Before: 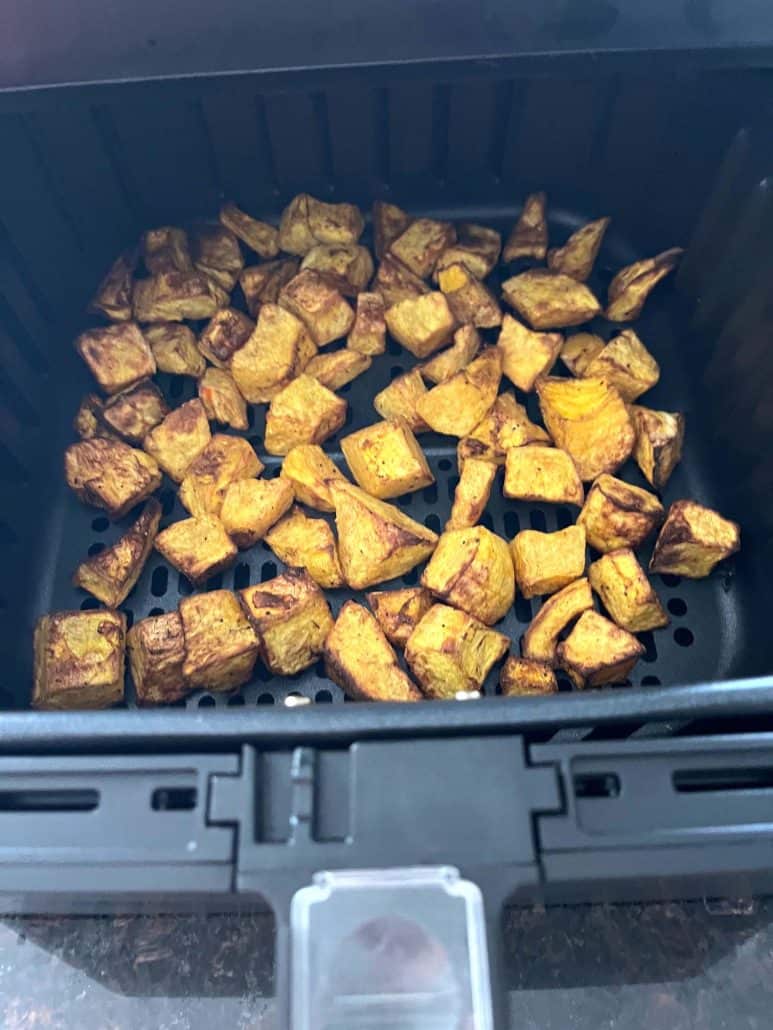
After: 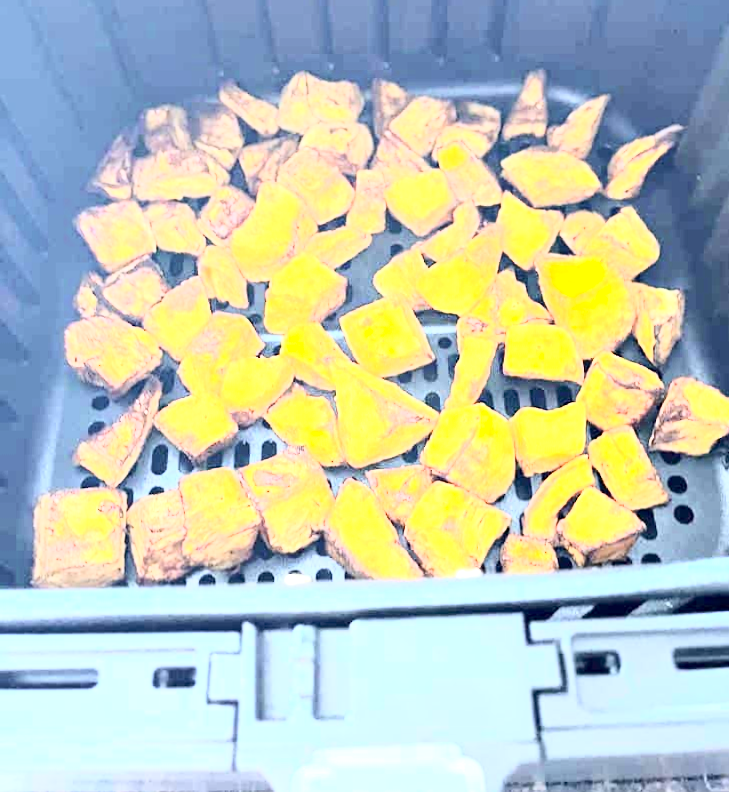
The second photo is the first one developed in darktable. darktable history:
crop and rotate: angle 0.096°, top 11.792%, right 5.451%, bottom 11.107%
tone curve: curves: ch0 [(0, 0) (0.003, 0.004) (0.011, 0.016) (0.025, 0.035) (0.044, 0.062) (0.069, 0.097) (0.1, 0.143) (0.136, 0.205) (0.177, 0.276) (0.224, 0.36) (0.277, 0.461) (0.335, 0.584) (0.399, 0.686) (0.468, 0.783) (0.543, 0.868) (0.623, 0.927) (0.709, 0.96) (0.801, 0.974) (0.898, 0.986) (1, 1)], color space Lab, independent channels, preserve colors none
exposure: black level correction 0.001, exposure 1.728 EV, compensate highlight preservation false
